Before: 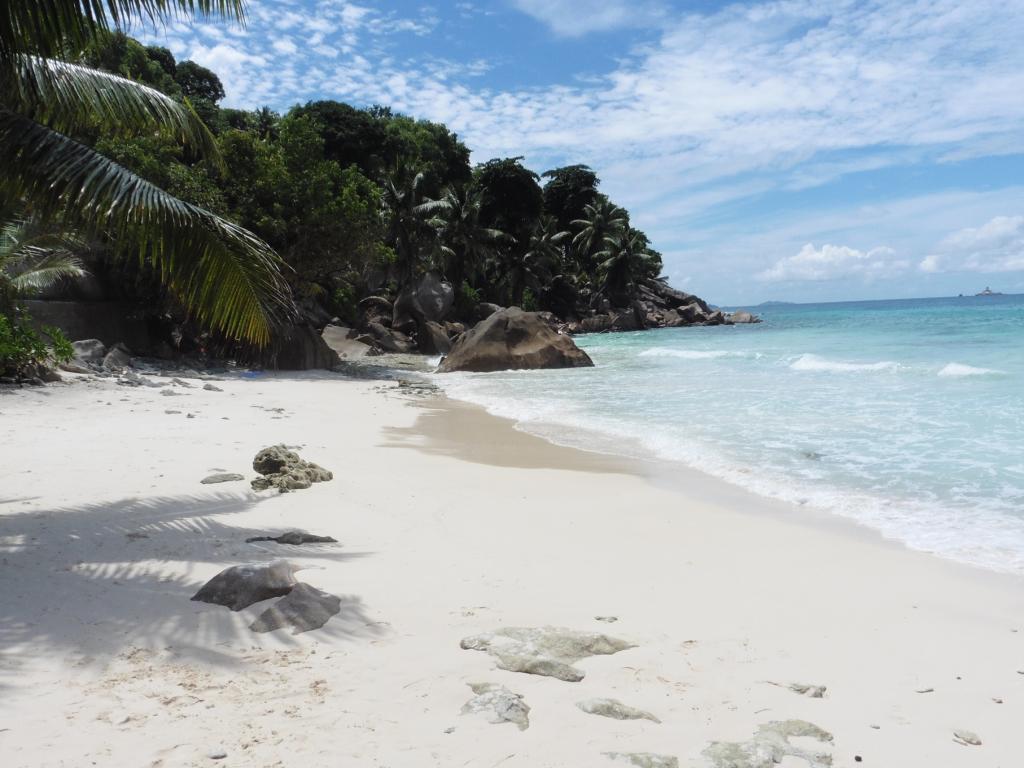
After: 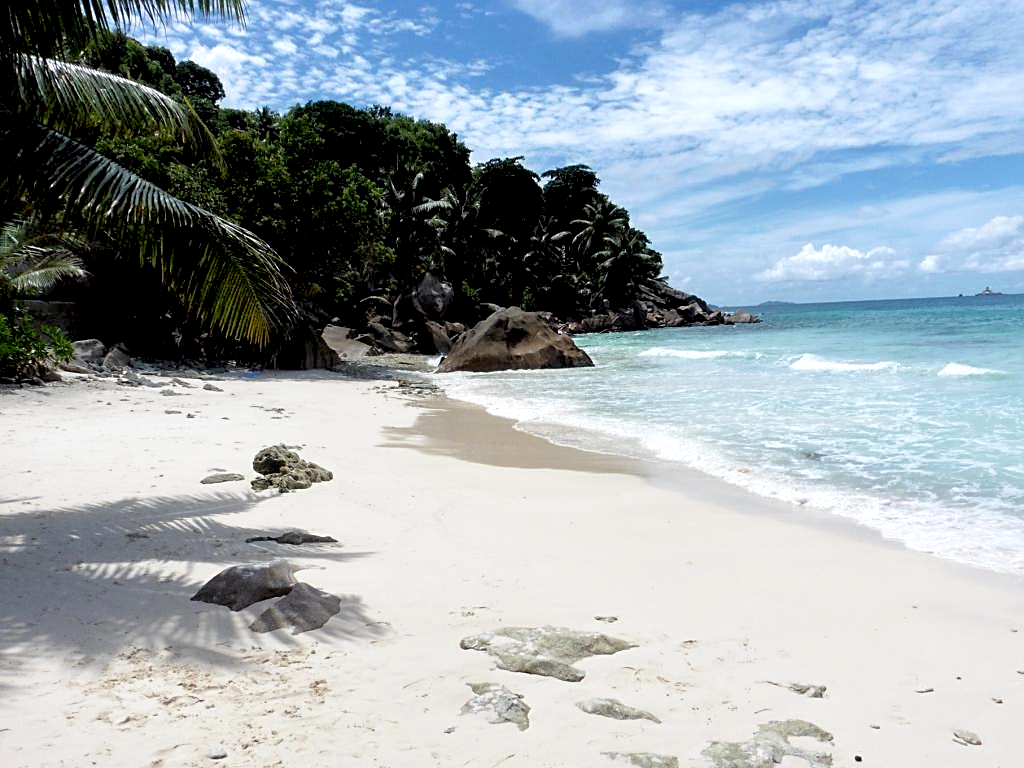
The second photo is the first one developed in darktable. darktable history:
local contrast: mode bilateral grid, contrast 21, coarseness 51, detail 144%, midtone range 0.2
tone equalizer: edges refinement/feathering 500, mask exposure compensation -1.57 EV, preserve details no
sharpen: on, module defaults
base curve: curves: ch0 [(0.017, 0) (0.425, 0.441) (0.844, 0.933) (1, 1)], preserve colors none
